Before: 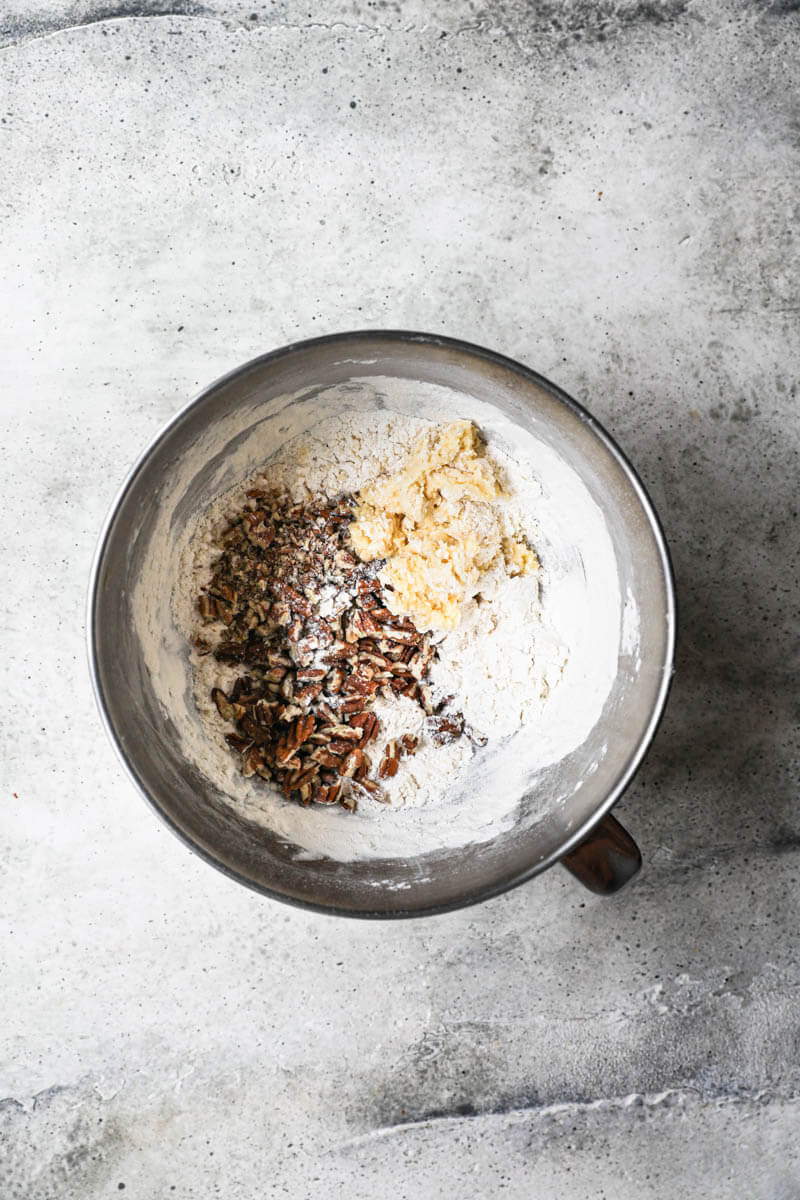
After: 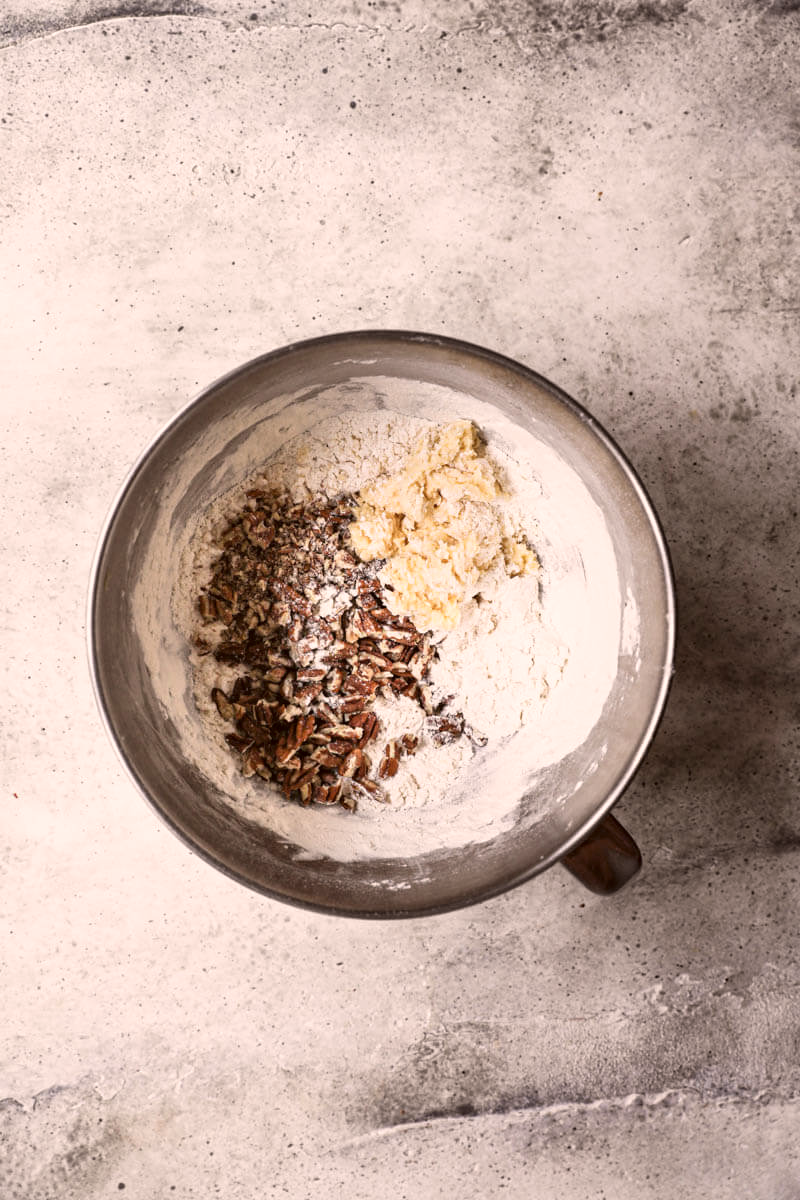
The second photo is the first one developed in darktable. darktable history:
color correction: highlights a* 10.22, highlights b* 9.79, shadows a* 8.81, shadows b* 8.26, saturation 0.78
